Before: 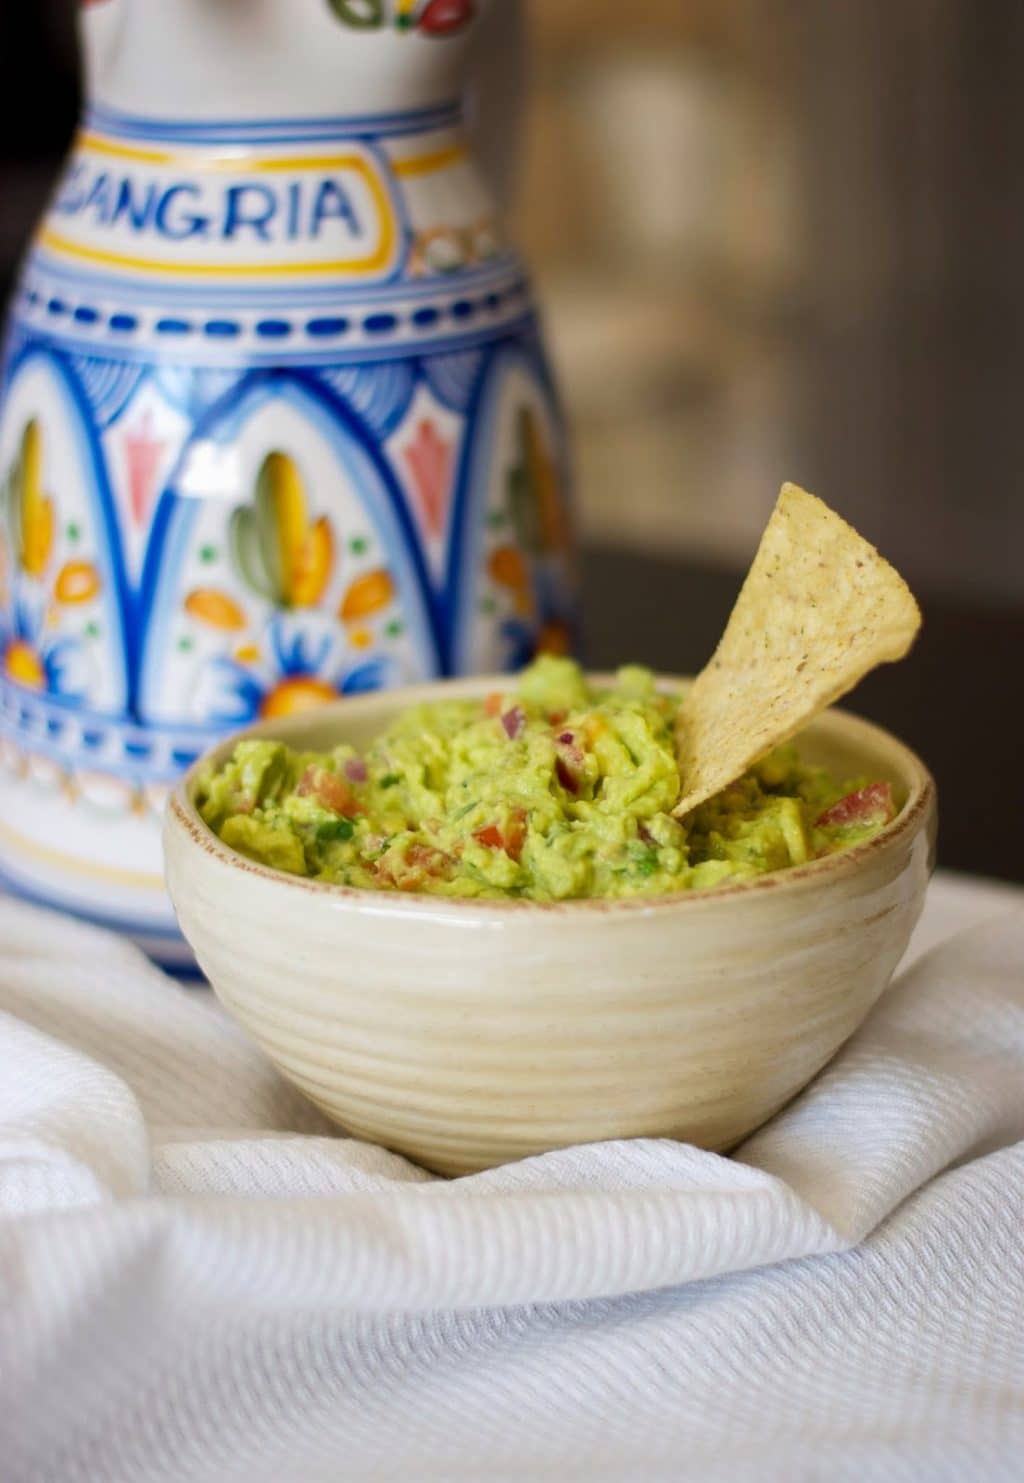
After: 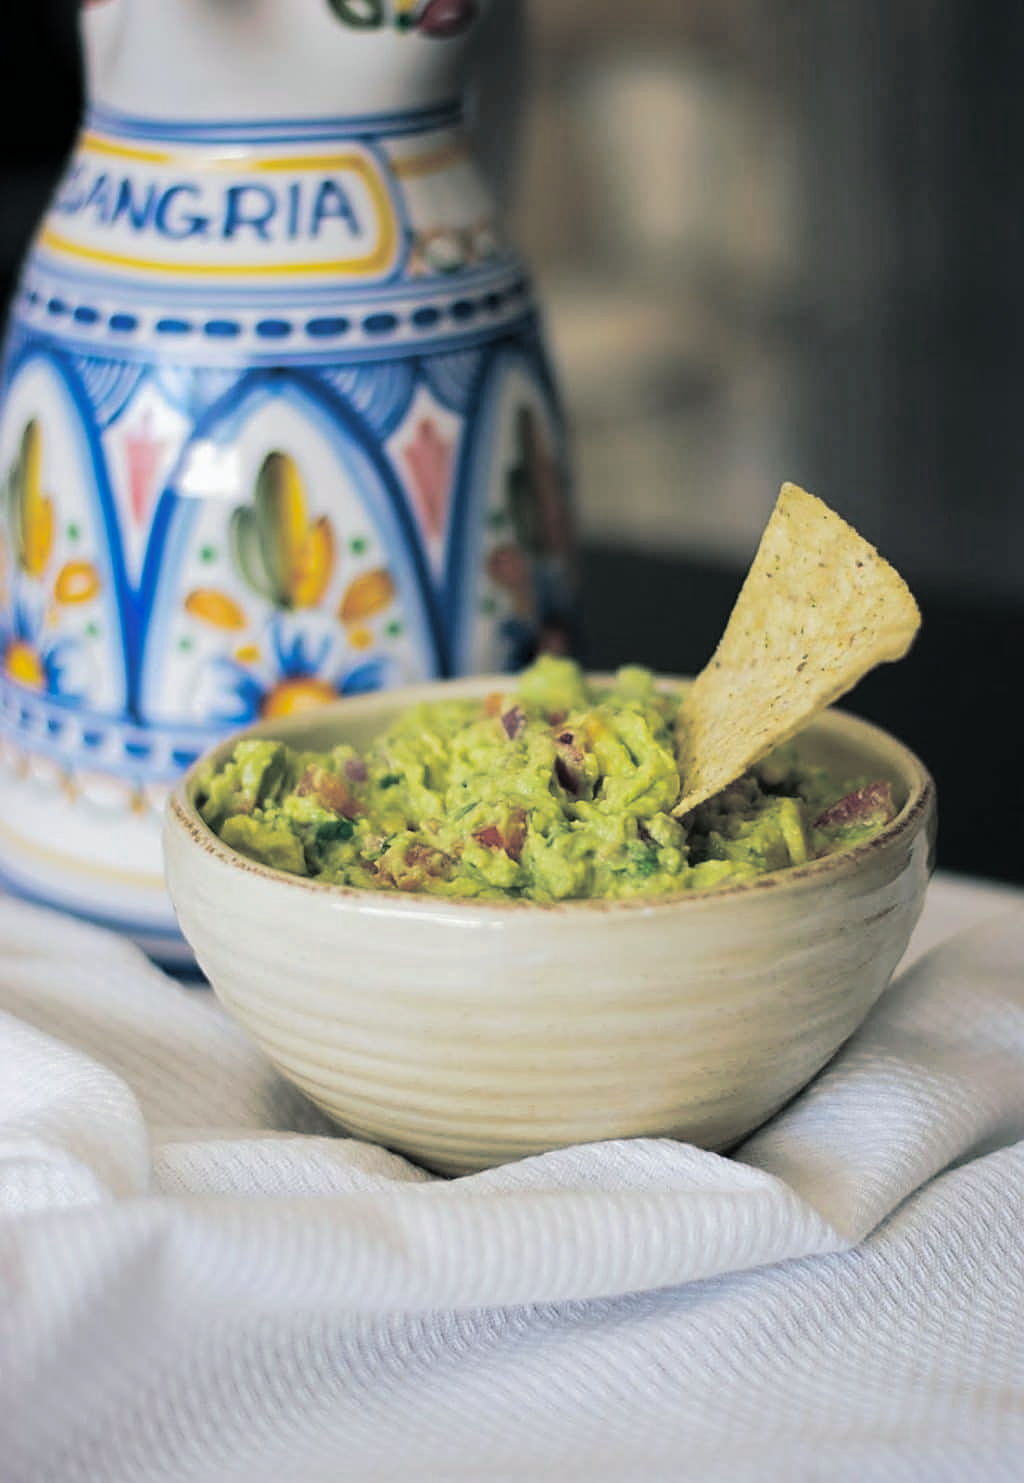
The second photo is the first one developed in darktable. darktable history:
color zones: curves: ch0 [(0, 0.5) (0.143, 0.5) (0.286, 0.5) (0.429, 0.5) (0.571, 0.5) (0.714, 0.476) (0.857, 0.5) (1, 0.5)]; ch2 [(0, 0.5) (0.143, 0.5) (0.286, 0.5) (0.429, 0.5) (0.571, 0.5) (0.714, 0.487) (0.857, 0.5) (1, 0.5)]
sharpen: on, module defaults
white balance: red 0.982, blue 1.018
split-toning: shadows › hue 205.2°, shadows › saturation 0.29, highlights › hue 50.4°, highlights › saturation 0.38, balance -49.9
tone curve: curves: ch0 [(0, 0) (0.003, 0.005) (0.011, 0.006) (0.025, 0.013) (0.044, 0.027) (0.069, 0.042) (0.1, 0.06) (0.136, 0.085) (0.177, 0.118) (0.224, 0.171) (0.277, 0.239) (0.335, 0.314) (0.399, 0.394) (0.468, 0.473) (0.543, 0.552) (0.623, 0.64) (0.709, 0.718) (0.801, 0.801) (0.898, 0.882) (1, 1)], preserve colors none
tone equalizer: on, module defaults
